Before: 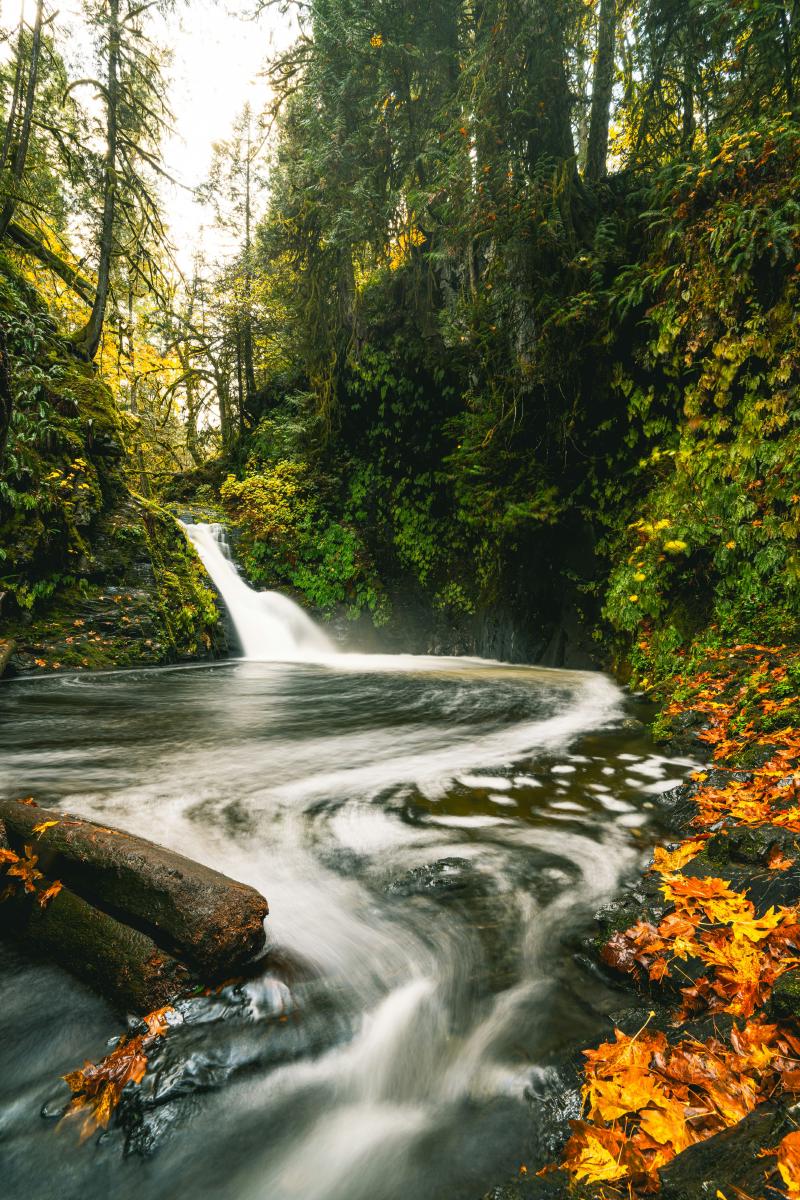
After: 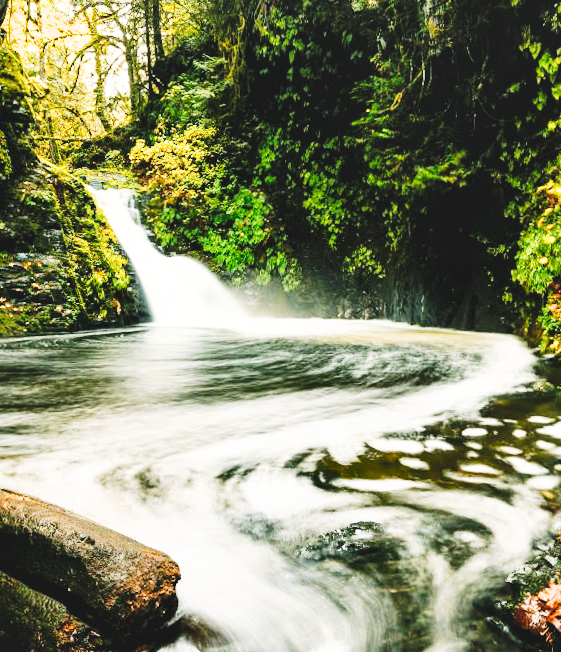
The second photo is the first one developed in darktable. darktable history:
crop: left 11.123%, top 27.61%, right 18.3%, bottom 17.034%
exposure: black level correction 0, exposure 1.1 EV, compensate exposure bias true, compensate highlight preservation false
filmic rgb: black relative exposure -7.65 EV, hardness 4.02, contrast 1.1, highlights saturation mix -30%
rotate and perspective: rotation -0.45°, automatic cropping original format, crop left 0.008, crop right 0.992, crop top 0.012, crop bottom 0.988
shadows and highlights: soften with gaussian
tone equalizer: -8 EV -0.417 EV, -7 EV -0.389 EV, -6 EV -0.333 EV, -5 EV -0.222 EV, -3 EV 0.222 EV, -2 EV 0.333 EV, -1 EV 0.389 EV, +0 EV 0.417 EV, edges refinement/feathering 500, mask exposure compensation -1.57 EV, preserve details no
tone curve: curves: ch0 [(0, 0) (0.003, 0.077) (0.011, 0.079) (0.025, 0.085) (0.044, 0.095) (0.069, 0.109) (0.1, 0.124) (0.136, 0.142) (0.177, 0.169) (0.224, 0.207) (0.277, 0.267) (0.335, 0.347) (0.399, 0.442) (0.468, 0.54) (0.543, 0.635) (0.623, 0.726) (0.709, 0.813) (0.801, 0.882) (0.898, 0.934) (1, 1)], preserve colors none
